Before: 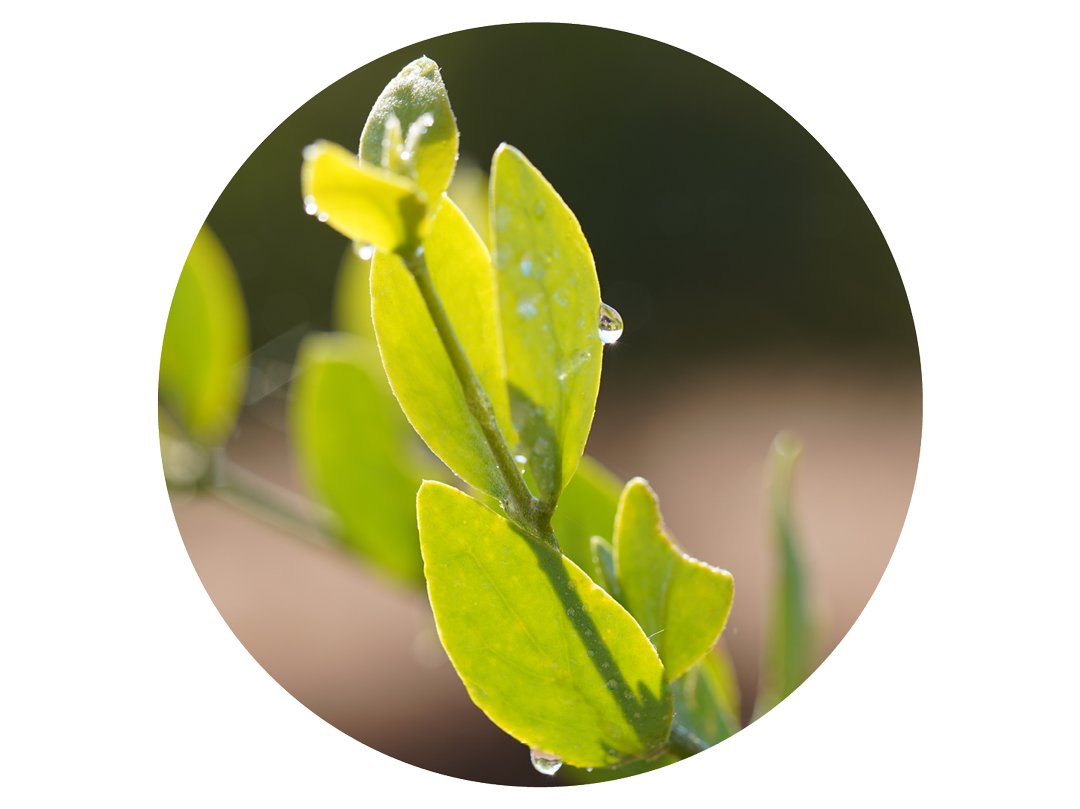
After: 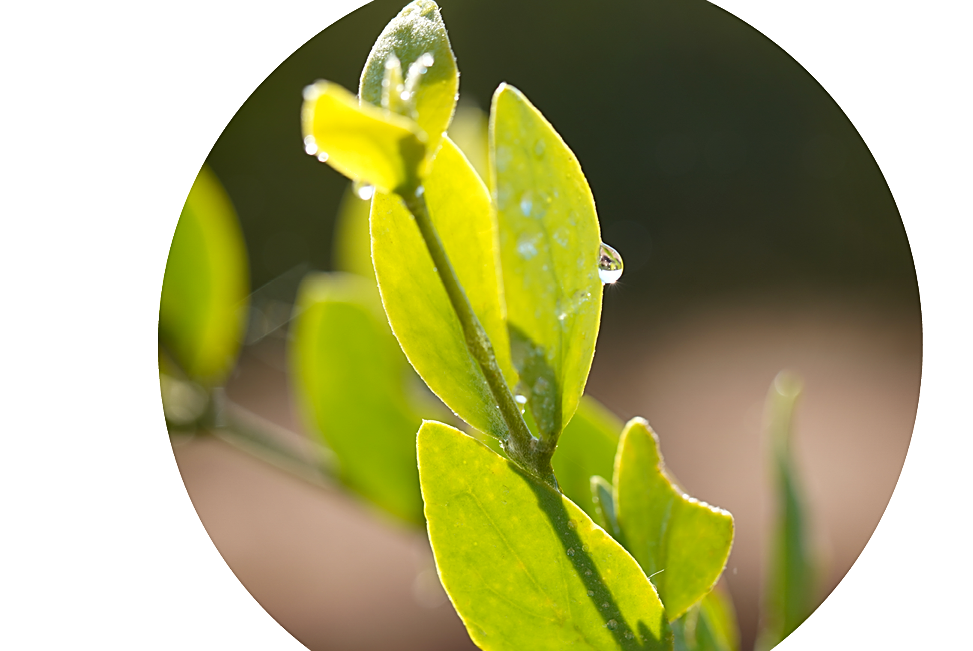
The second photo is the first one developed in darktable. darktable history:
levels: white 99.89%, levels [0, 0.48, 0.961]
shadows and highlights: soften with gaussian
sharpen: on, module defaults
crop: top 7.529%, right 9.875%, bottom 11.998%
